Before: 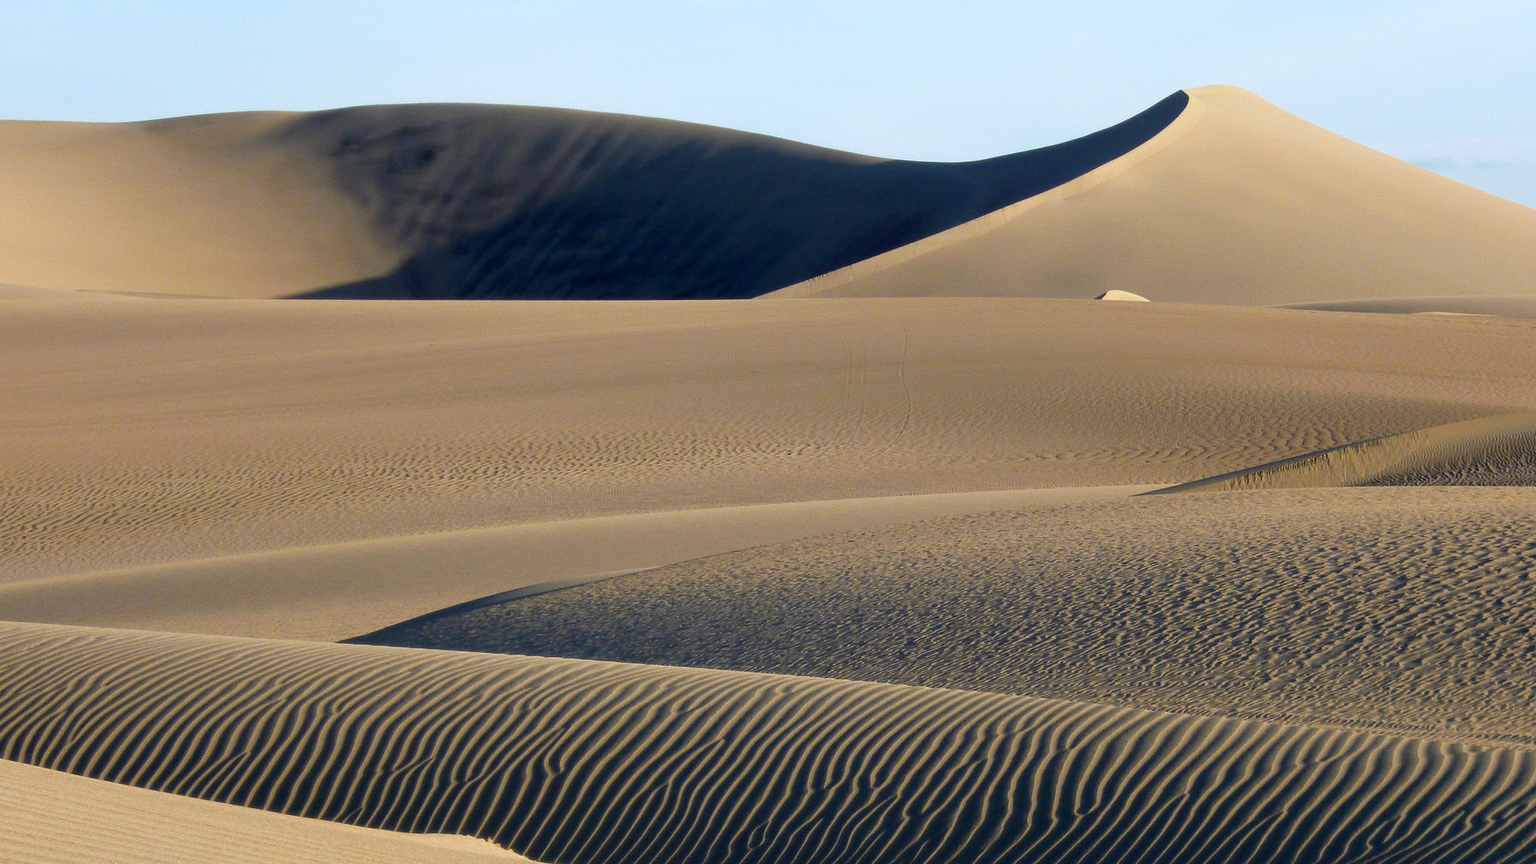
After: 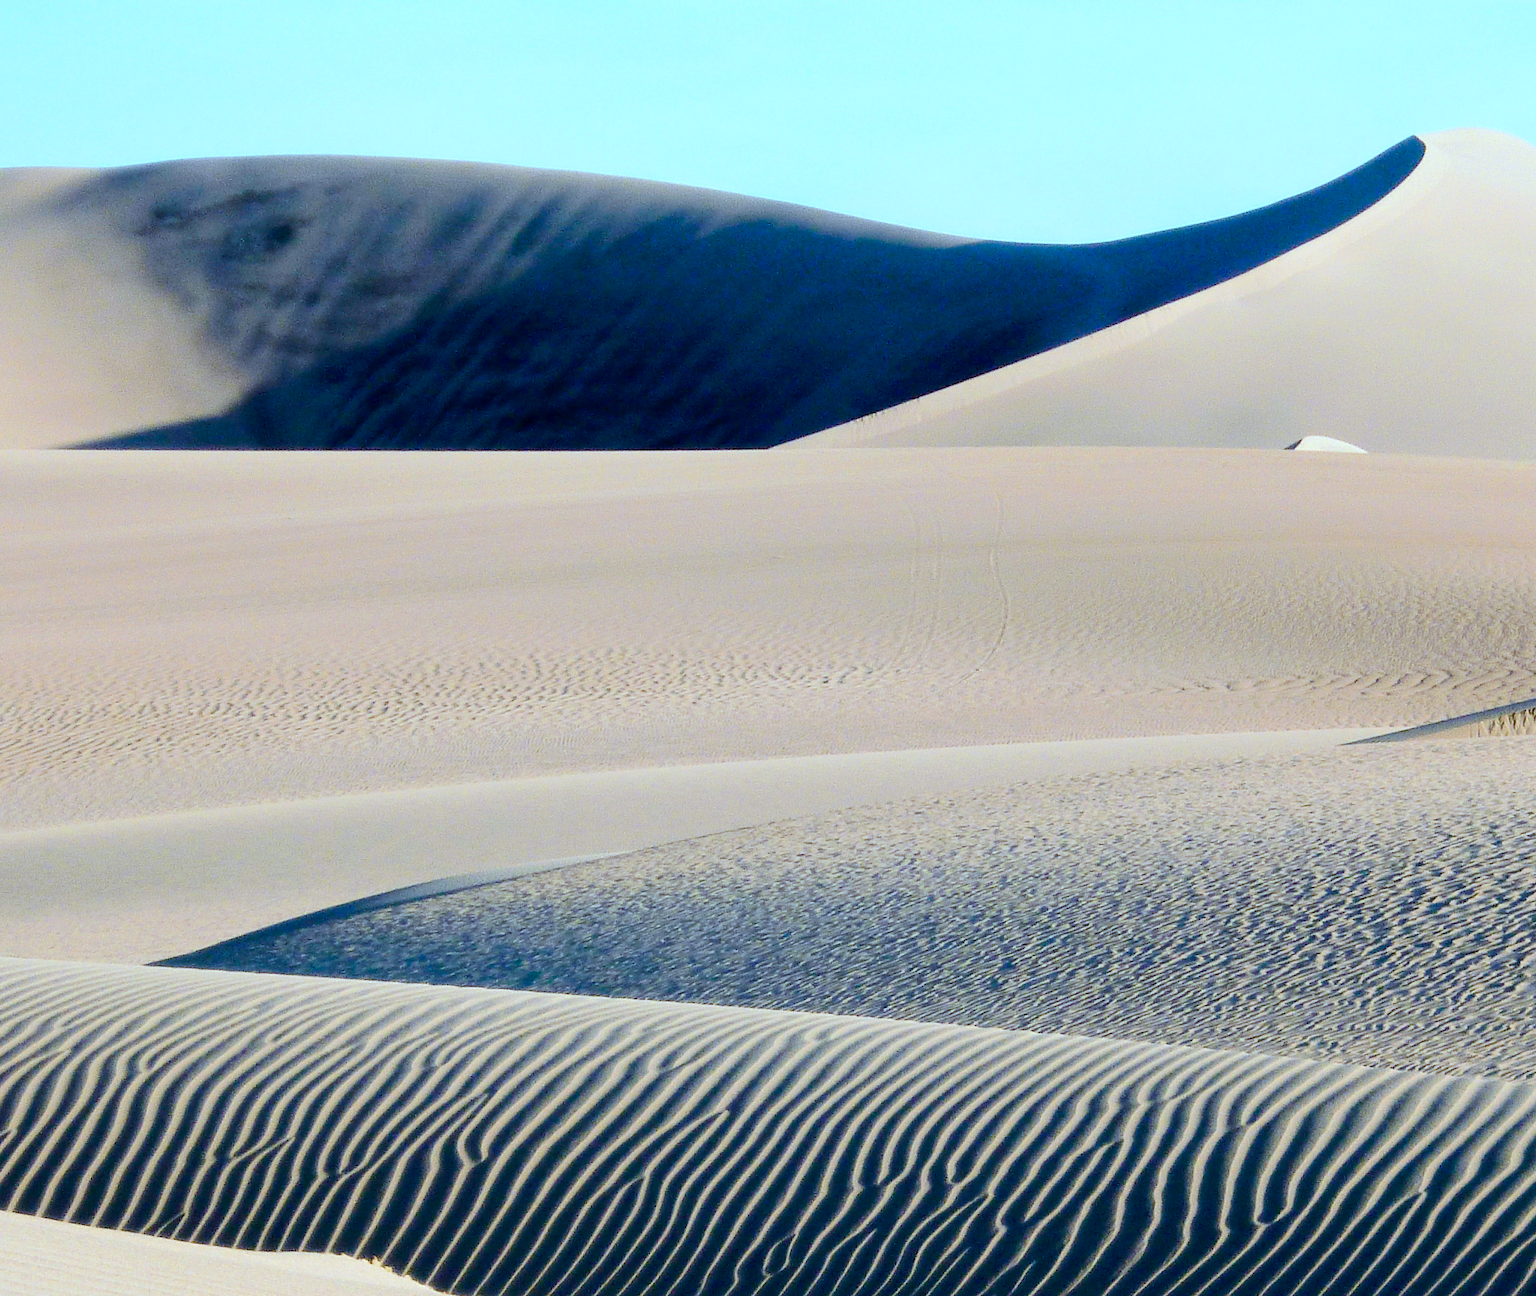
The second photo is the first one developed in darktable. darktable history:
color correction: highlights a* -8.74, highlights b* -23.25
crop and rotate: left 15.604%, right 17.802%
color balance rgb: shadows lift › chroma 1.041%, shadows lift › hue 242.98°, linear chroma grading › global chroma 15.391%, perceptual saturation grading › global saturation 20%, perceptual saturation grading › highlights -49.65%, perceptual saturation grading › shadows 26.139%
tone equalizer: -7 EV 0.149 EV, -6 EV 0.564 EV, -5 EV 1.17 EV, -4 EV 1.35 EV, -3 EV 1.12 EV, -2 EV 0.6 EV, -1 EV 0.148 EV, edges refinement/feathering 500, mask exposure compensation -1.57 EV, preserve details no
